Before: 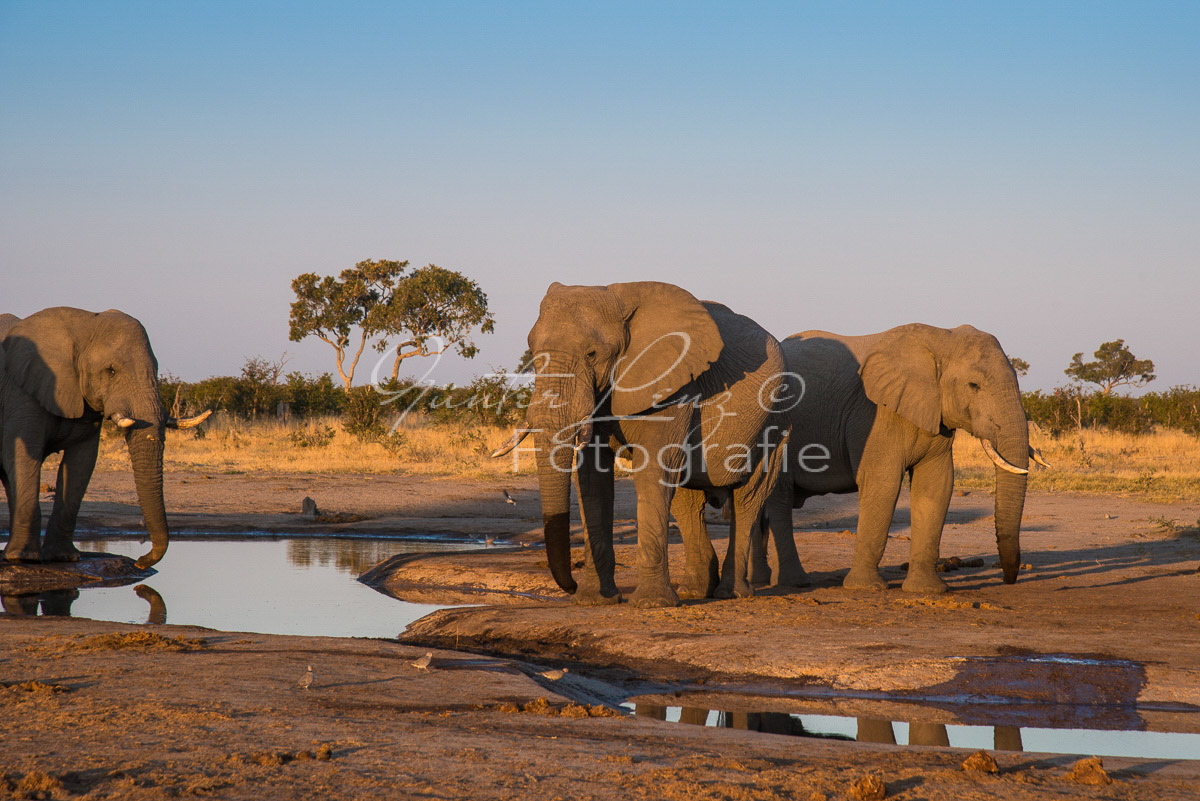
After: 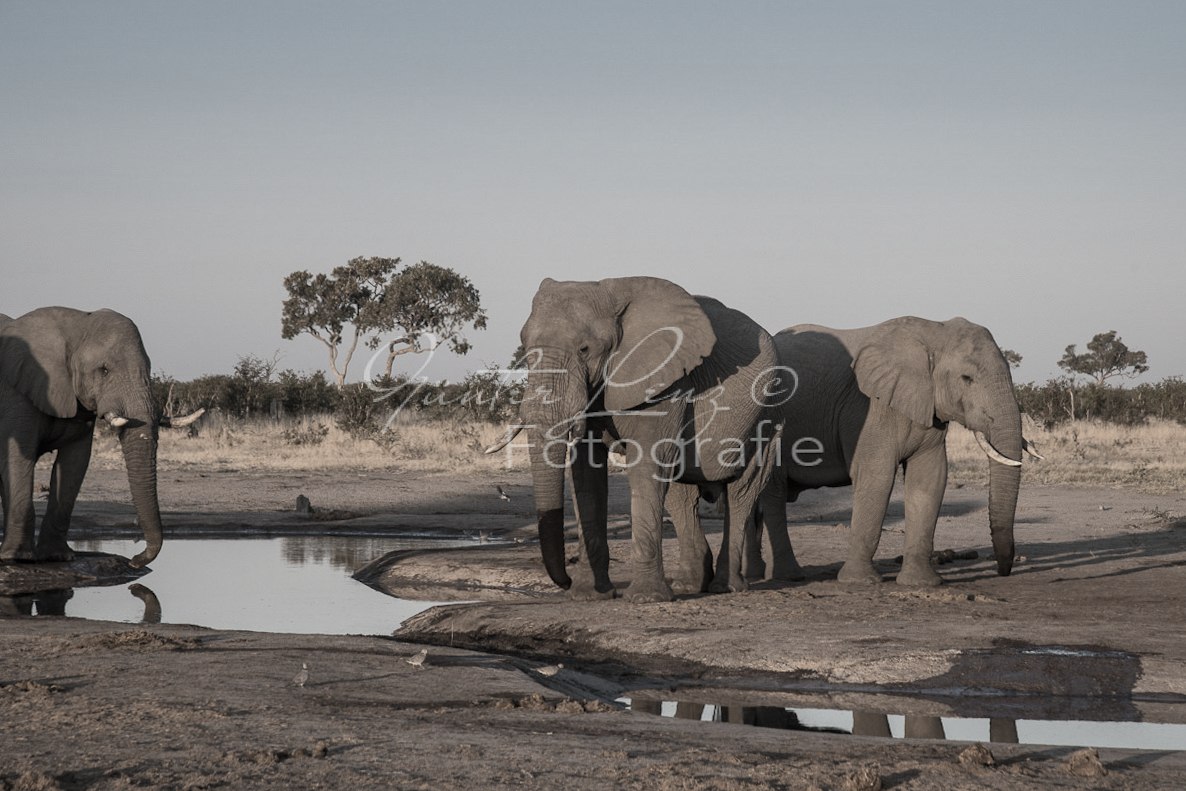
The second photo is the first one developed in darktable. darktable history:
color correction: saturation 0.3
white balance: red 0.978, blue 0.999
contrast brightness saturation: contrast 0.06, brightness -0.01, saturation -0.23
shadows and highlights: shadows 25, highlights -25
rotate and perspective: rotation -0.45°, automatic cropping original format, crop left 0.008, crop right 0.992, crop top 0.012, crop bottom 0.988
